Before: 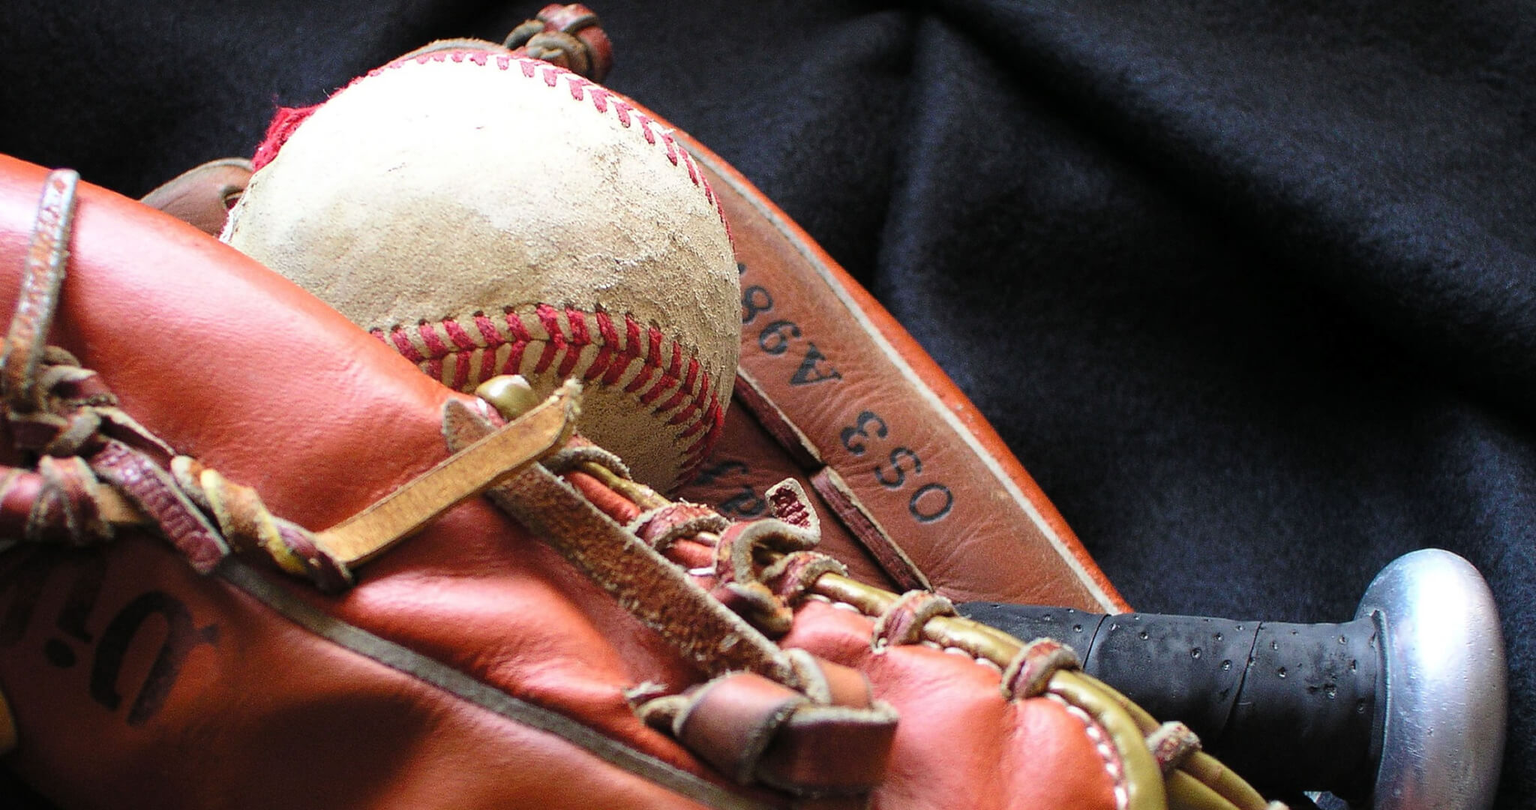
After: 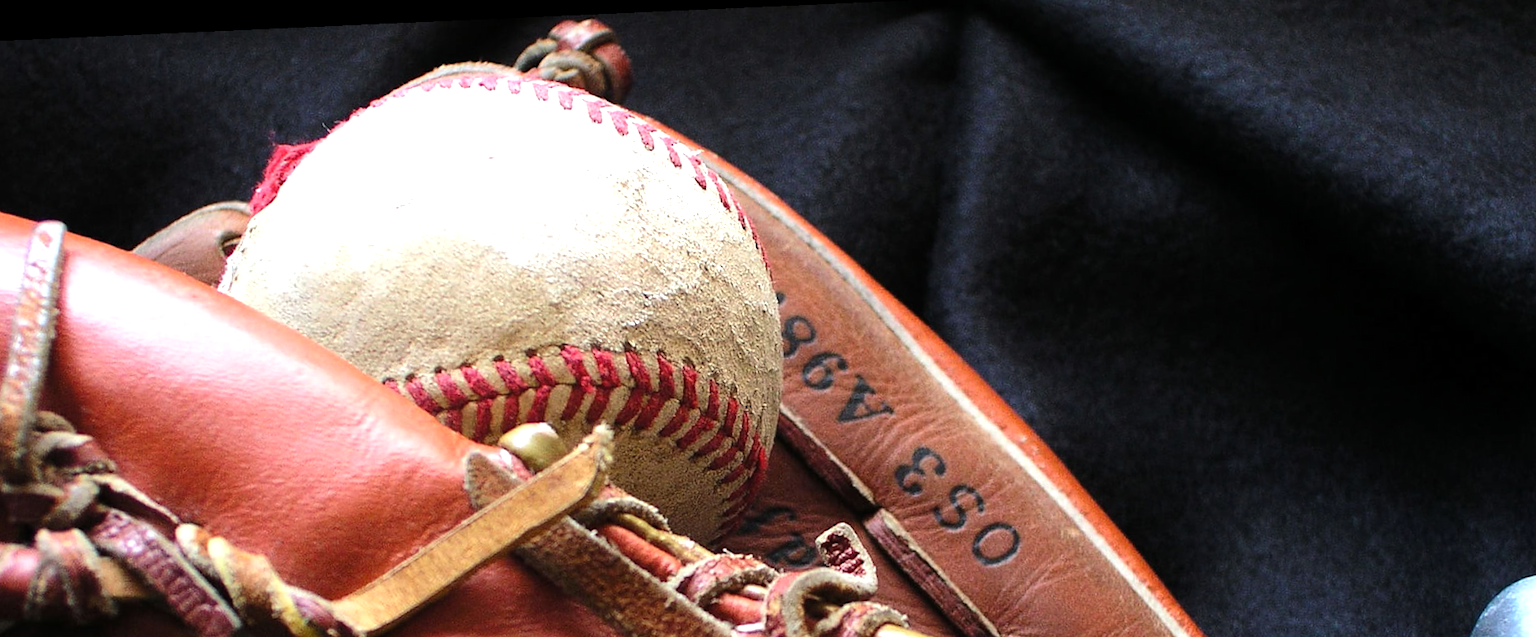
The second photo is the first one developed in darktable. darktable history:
rotate and perspective: rotation -2.22°, lens shift (horizontal) -0.022, automatic cropping off
crop: left 1.509%, top 3.452%, right 7.696%, bottom 28.452%
tone equalizer: -8 EV -0.417 EV, -7 EV -0.389 EV, -6 EV -0.333 EV, -5 EV -0.222 EV, -3 EV 0.222 EV, -2 EV 0.333 EV, -1 EV 0.389 EV, +0 EV 0.417 EV, edges refinement/feathering 500, mask exposure compensation -1.25 EV, preserve details no
